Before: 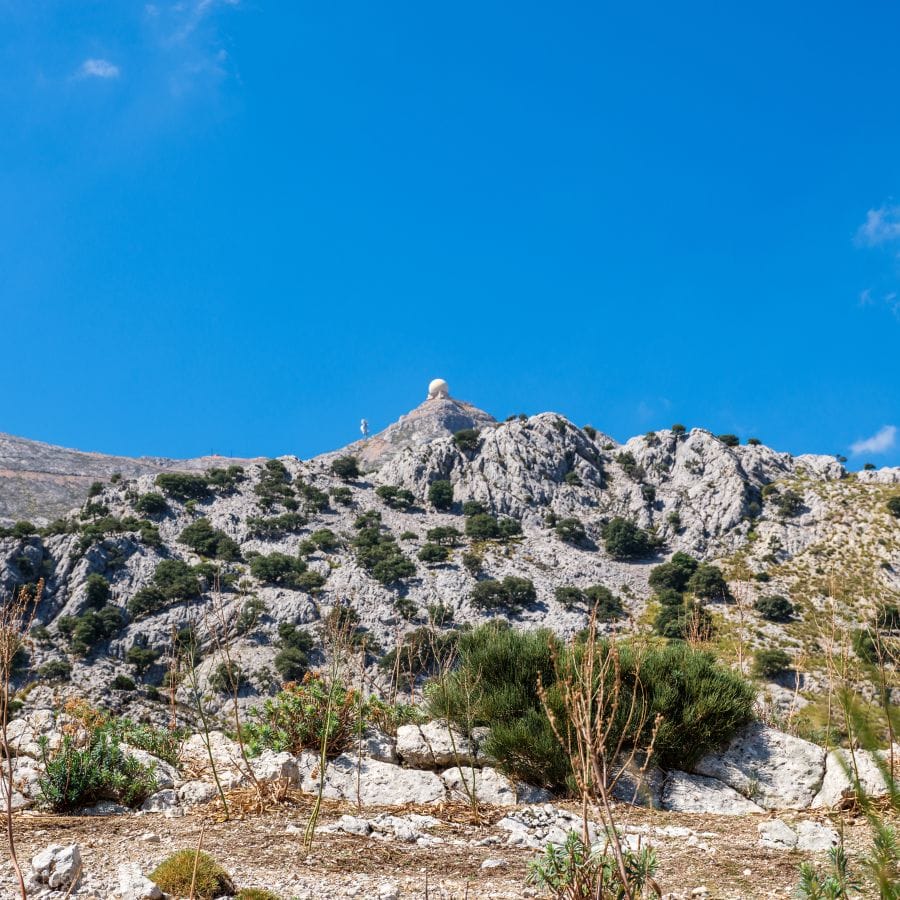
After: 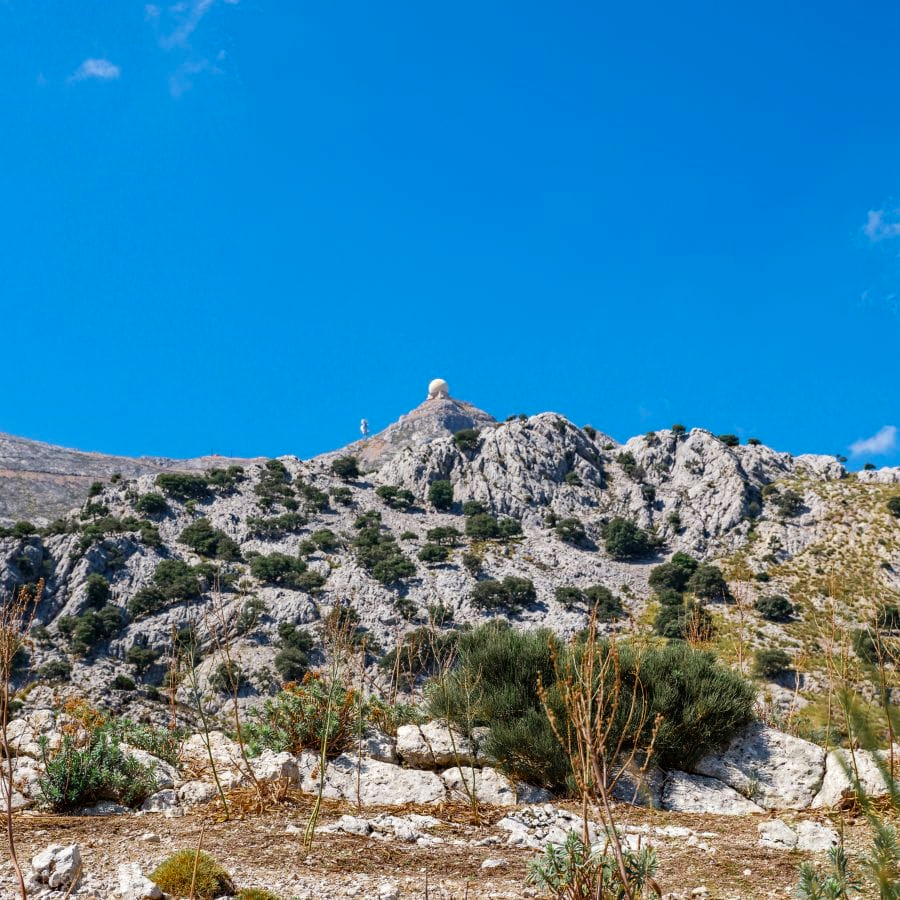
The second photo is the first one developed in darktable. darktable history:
color zones: curves: ch0 [(0.11, 0.396) (0.195, 0.36) (0.25, 0.5) (0.303, 0.412) (0.357, 0.544) (0.75, 0.5) (0.967, 0.328)]; ch1 [(0, 0.468) (0.112, 0.512) (0.202, 0.6) (0.25, 0.5) (0.307, 0.352) (0.357, 0.544) (0.75, 0.5) (0.963, 0.524)]
haze removal: compatibility mode true, adaptive false
